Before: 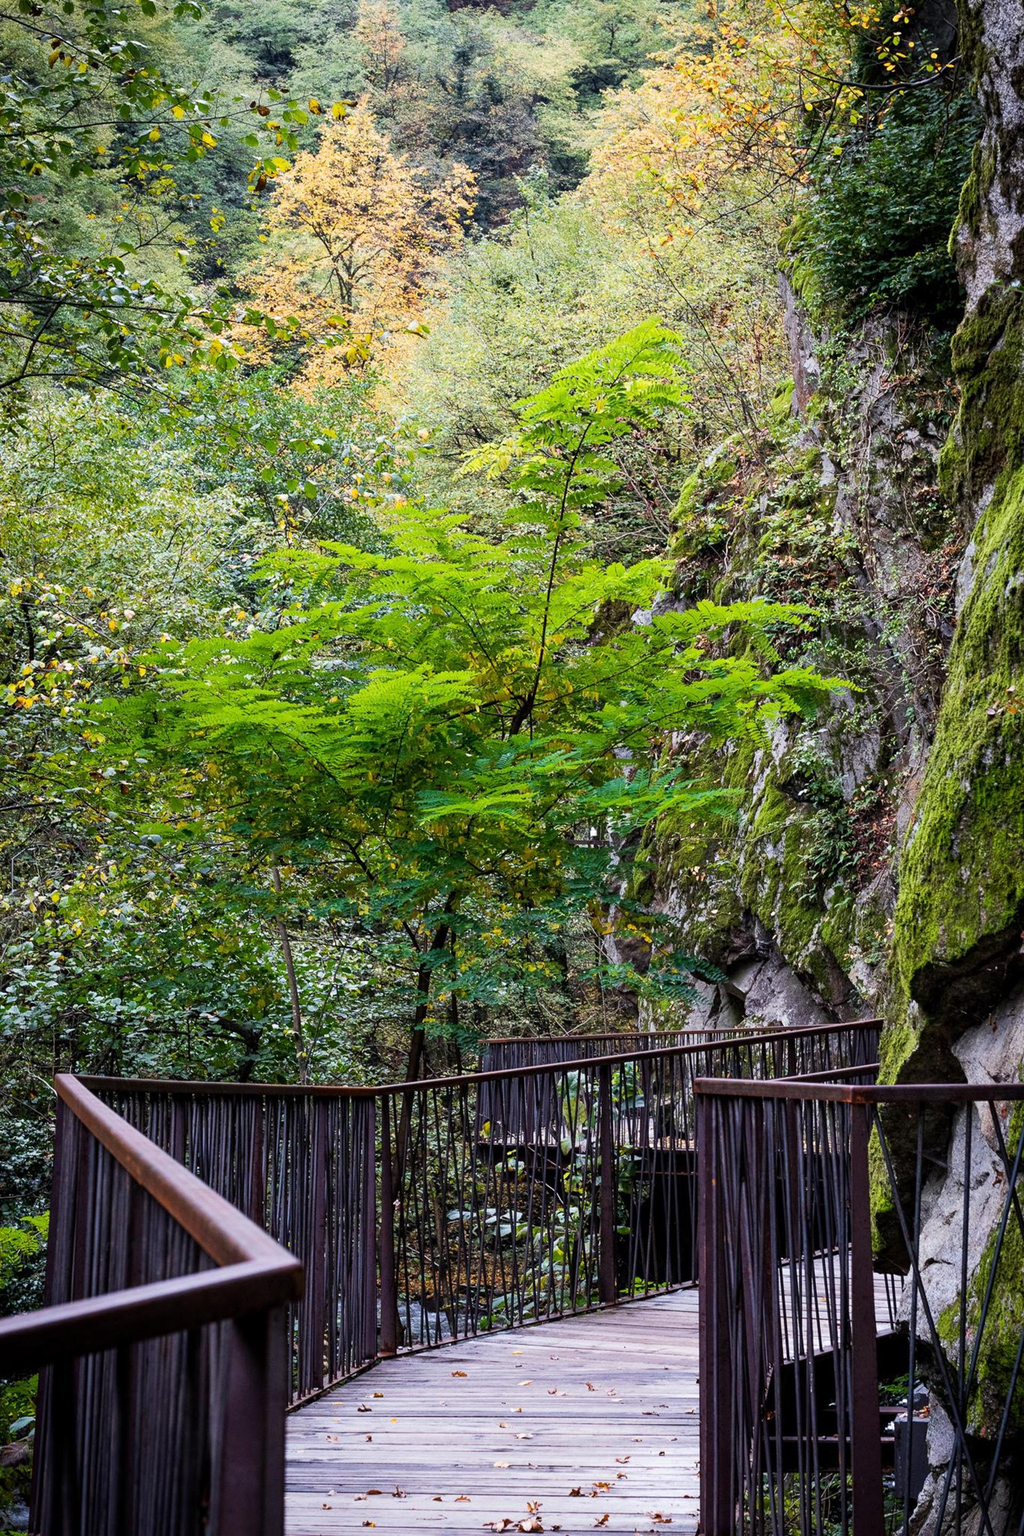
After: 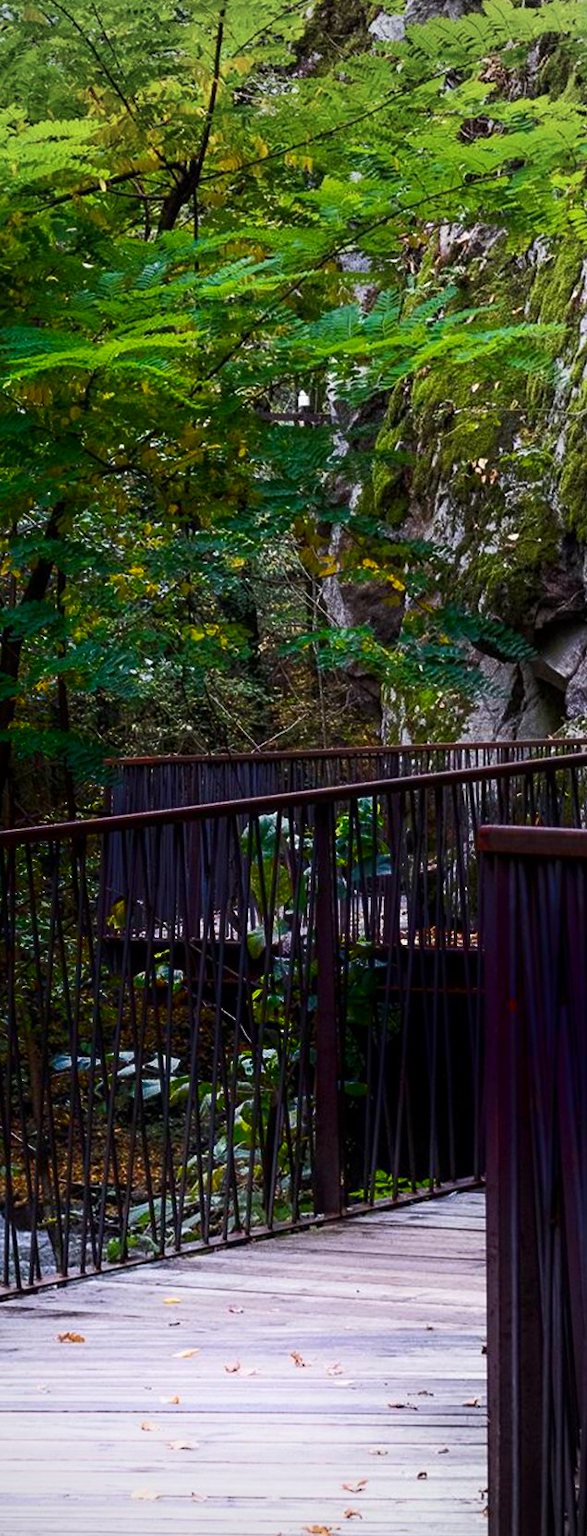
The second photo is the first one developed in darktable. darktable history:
shadows and highlights: shadows -90, highlights 90, soften with gaussian
crop: left 40.878%, top 39.176%, right 25.993%, bottom 3.081%
vignetting: on, module defaults
